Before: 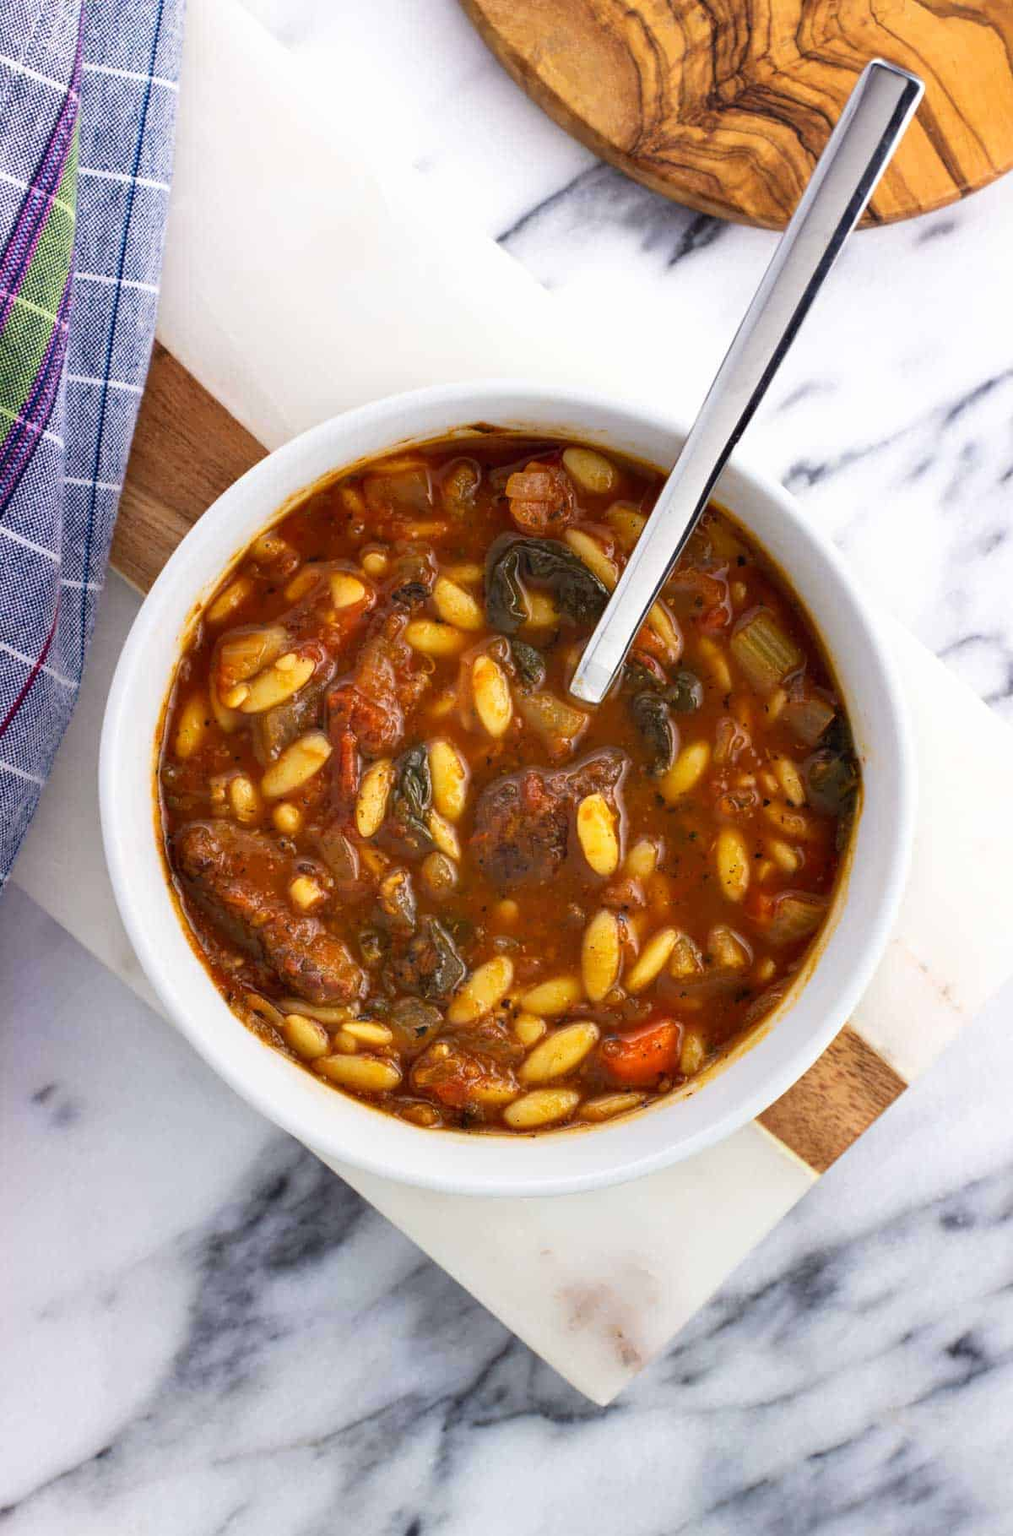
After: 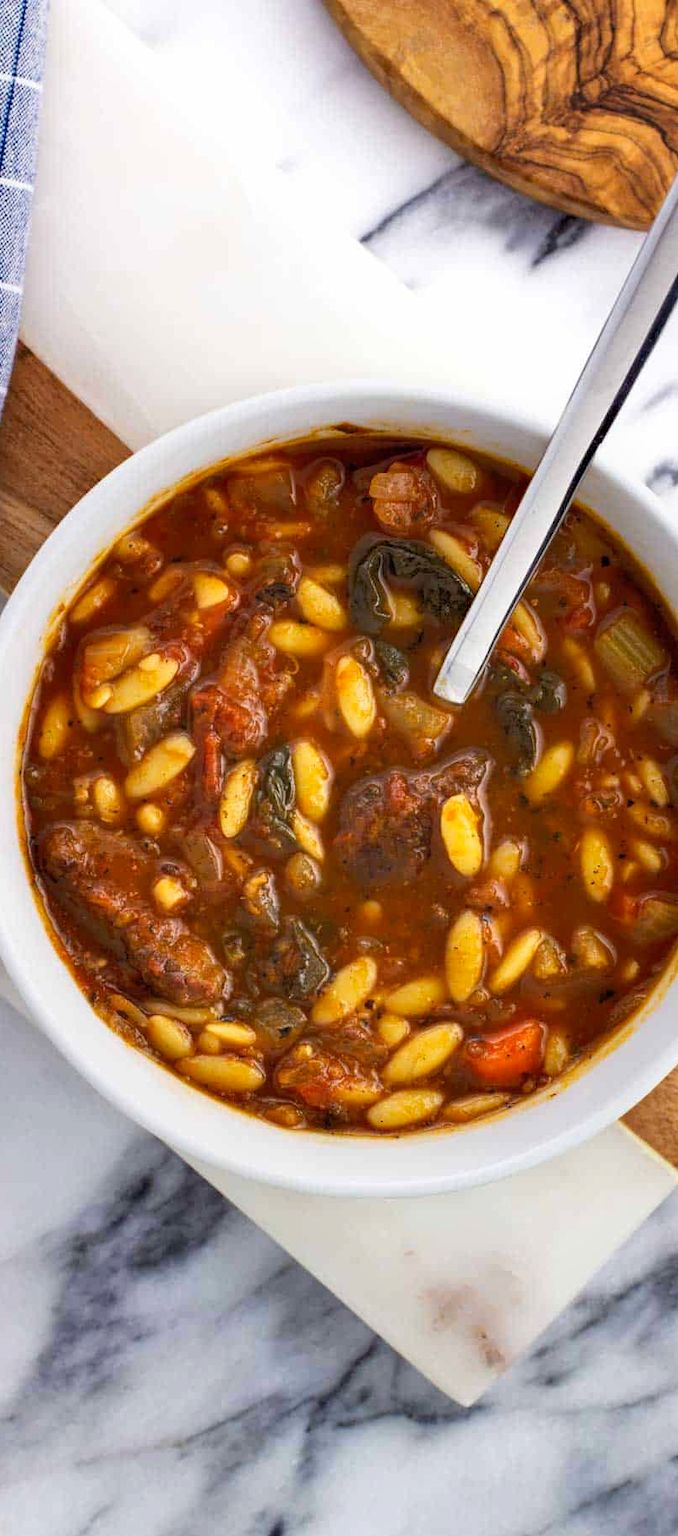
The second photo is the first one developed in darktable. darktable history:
haze removal: compatibility mode true, adaptive false
crop and rotate: left 13.549%, right 19.529%
tone equalizer: -8 EV -1.83 EV, -7 EV -1.12 EV, -6 EV -1.66 EV, mask exposure compensation -0.492 EV
